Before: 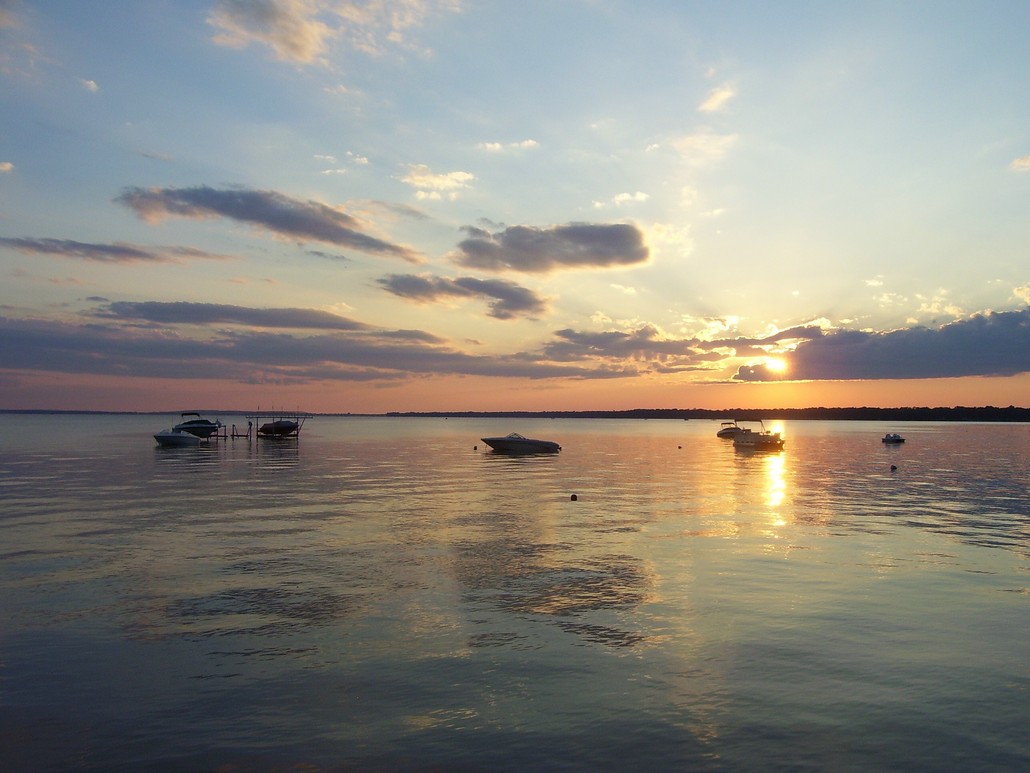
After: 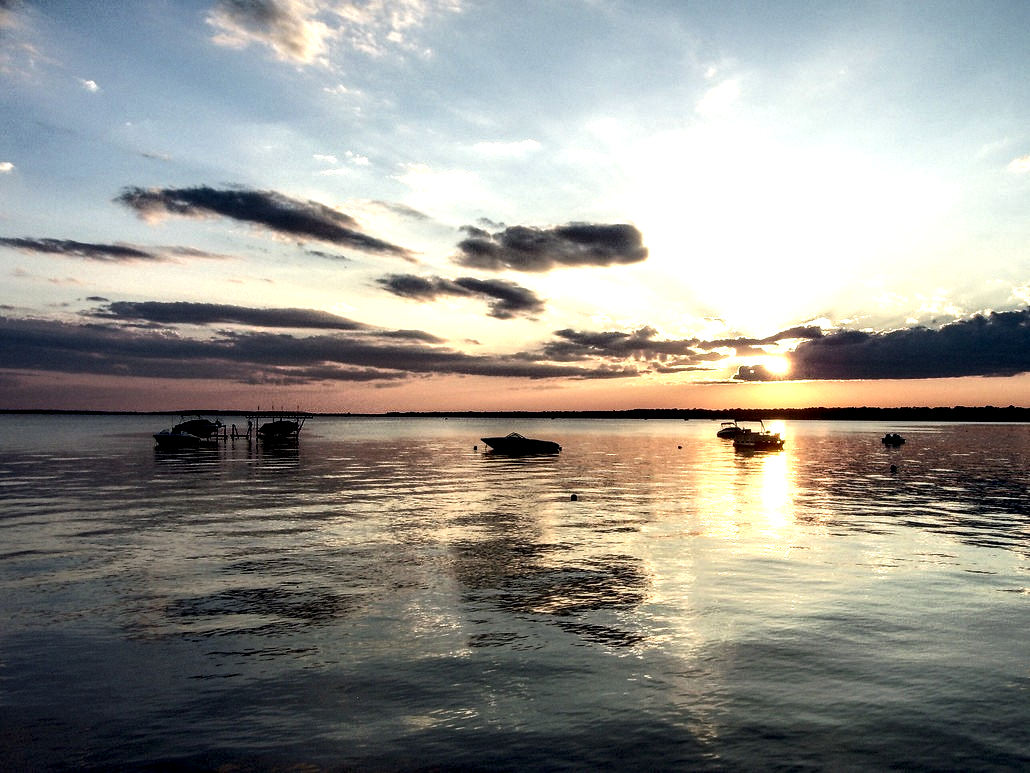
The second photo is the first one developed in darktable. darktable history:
local contrast: highlights 113%, shadows 43%, detail 293%
tone curve: curves: ch0 [(0, 0) (0.003, 0.003) (0.011, 0.011) (0.025, 0.024) (0.044, 0.042) (0.069, 0.066) (0.1, 0.095) (0.136, 0.129) (0.177, 0.169) (0.224, 0.214) (0.277, 0.264) (0.335, 0.319) (0.399, 0.38) (0.468, 0.446) (0.543, 0.558) (0.623, 0.636) (0.709, 0.719) (0.801, 0.807) (0.898, 0.901) (1, 1)], color space Lab, linked channels, preserve colors none
